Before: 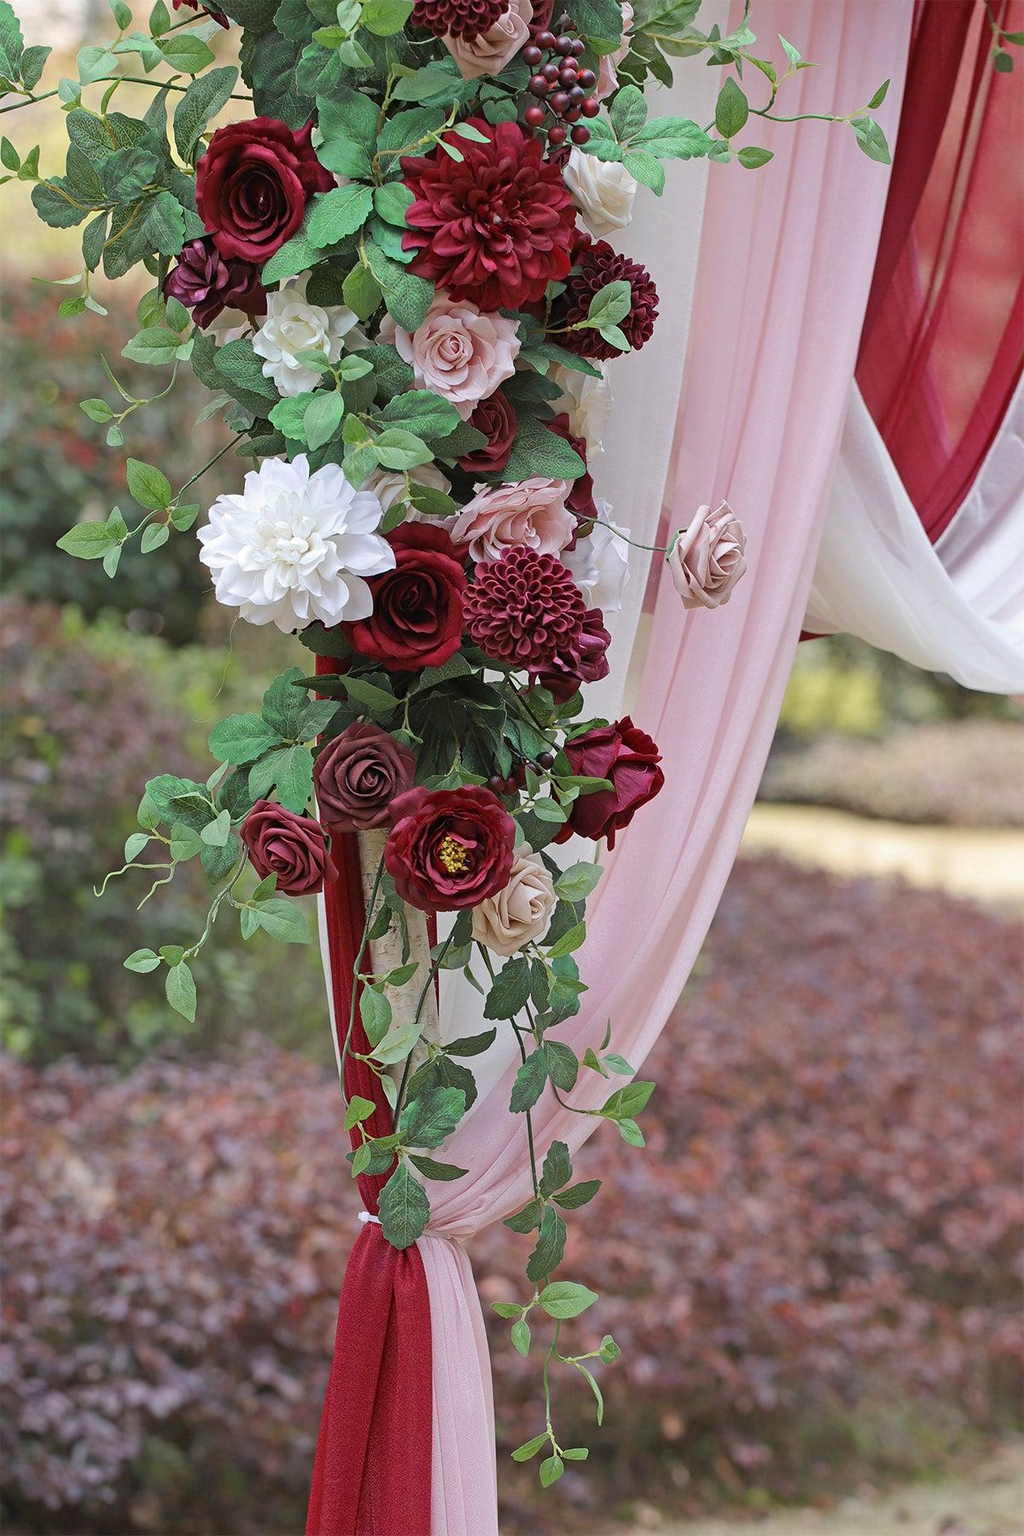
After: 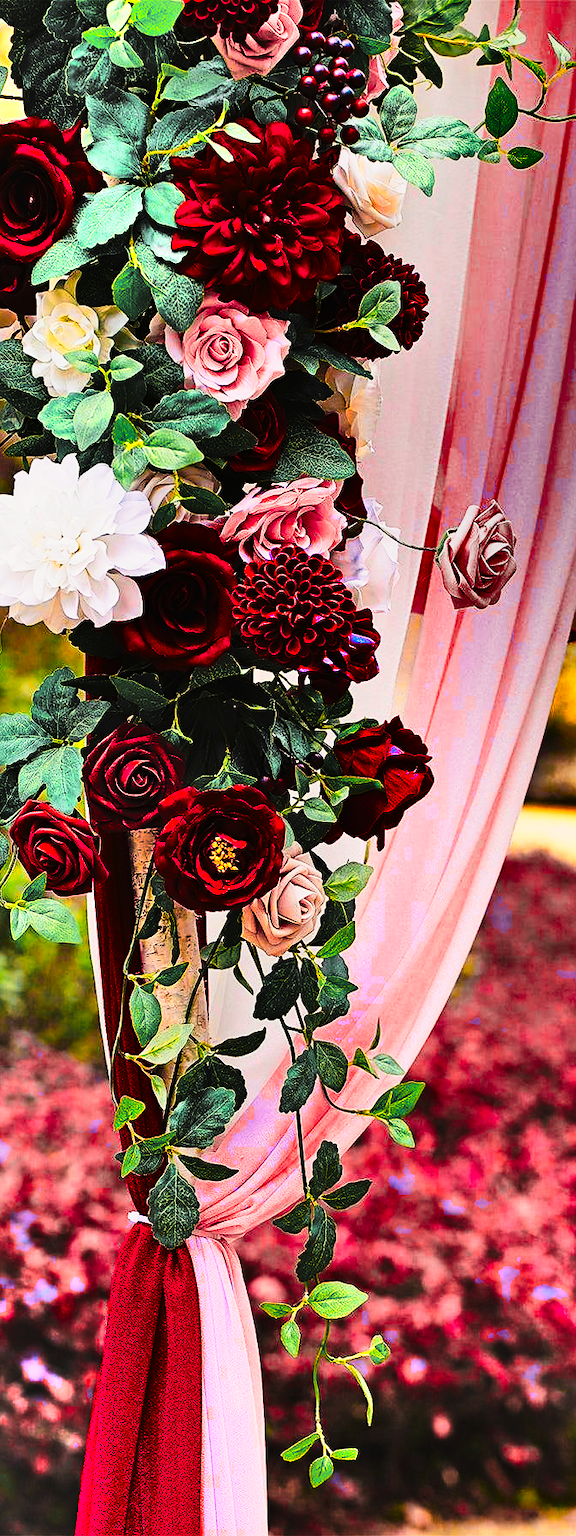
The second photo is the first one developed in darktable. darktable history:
color zones: curves: ch0 [(0.257, 0.558) (0.75, 0.565)]; ch1 [(0.004, 0.857) (0.14, 0.416) (0.257, 0.695) (0.442, 0.032) (0.736, 0.266) (0.891, 0.741)]; ch2 [(0, 0.623) (0.112, 0.436) (0.271, 0.474) (0.516, 0.64) (0.743, 0.286)]
sharpen: radius 1.871, amount 0.393, threshold 1.267
crop and rotate: left 22.554%, right 21.187%
color balance rgb: highlights gain › chroma 3.004%, highlights gain › hue 54.55°, perceptual saturation grading › global saturation 19.519%
contrast brightness saturation: brightness -0.092
shadows and highlights: radius 122.59, shadows 99.1, white point adjustment -2.89, highlights -99.6, soften with gaussian
tone curve: curves: ch0 [(0, 0) (0.003, 0.01) (0.011, 0.01) (0.025, 0.011) (0.044, 0.014) (0.069, 0.018) (0.1, 0.022) (0.136, 0.026) (0.177, 0.035) (0.224, 0.051) (0.277, 0.085) (0.335, 0.158) (0.399, 0.299) (0.468, 0.457) (0.543, 0.634) (0.623, 0.801) (0.709, 0.904) (0.801, 0.963) (0.898, 0.986) (1, 1)], preserve colors none
